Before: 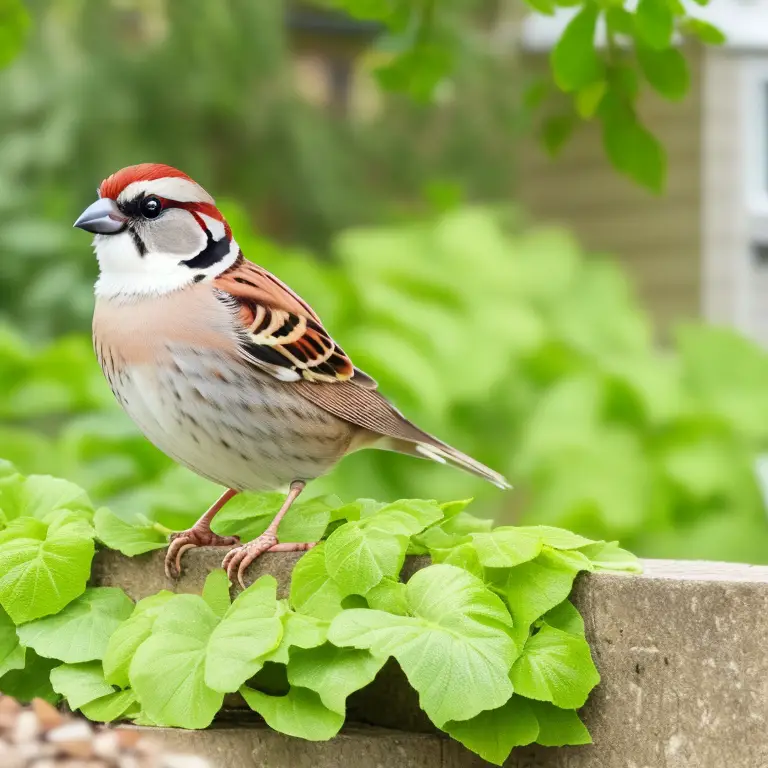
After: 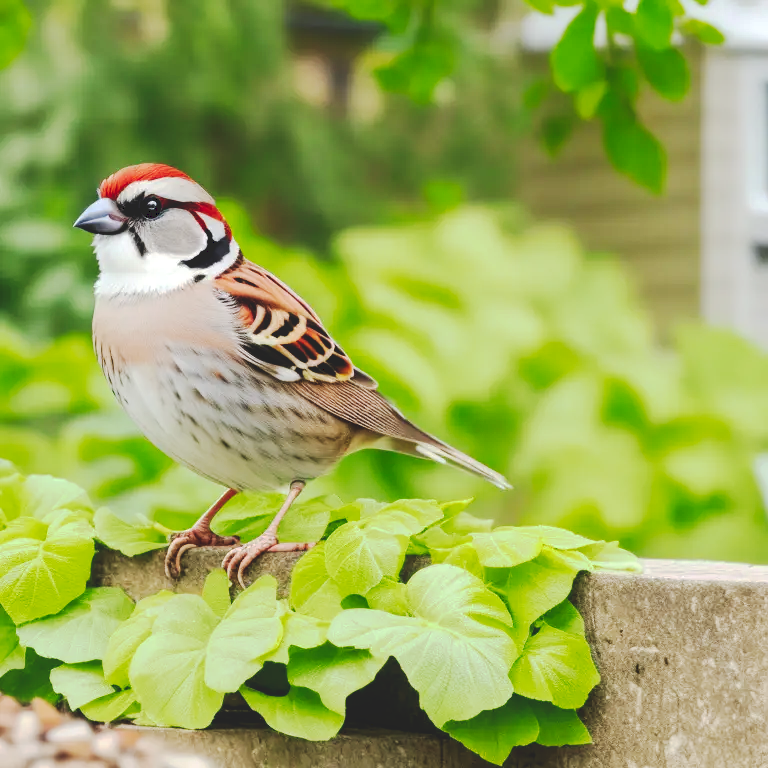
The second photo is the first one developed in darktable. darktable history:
tone curve: curves: ch0 [(0, 0) (0.003, 0.15) (0.011, 0.151) (0.025, 0.15) (0.044, 0.15) (0.069, 0.151) (0.1, 0.153) (0.136, 0.16) (0.177, 0.183) (0.224, 0.21) (0.277, 0.253) (0.335, 0.309) (0.399, 0.389) (0.468, 0.479) (0.543, 0.58) (0.623, 0.677) (0.709, 0.747) (0.801, 0.808) (0.898, 0.87) (1, 1)], preserve colors none
local contrast: highlights 100%, shadows 100%, detail 120%, midtone range 0.2
